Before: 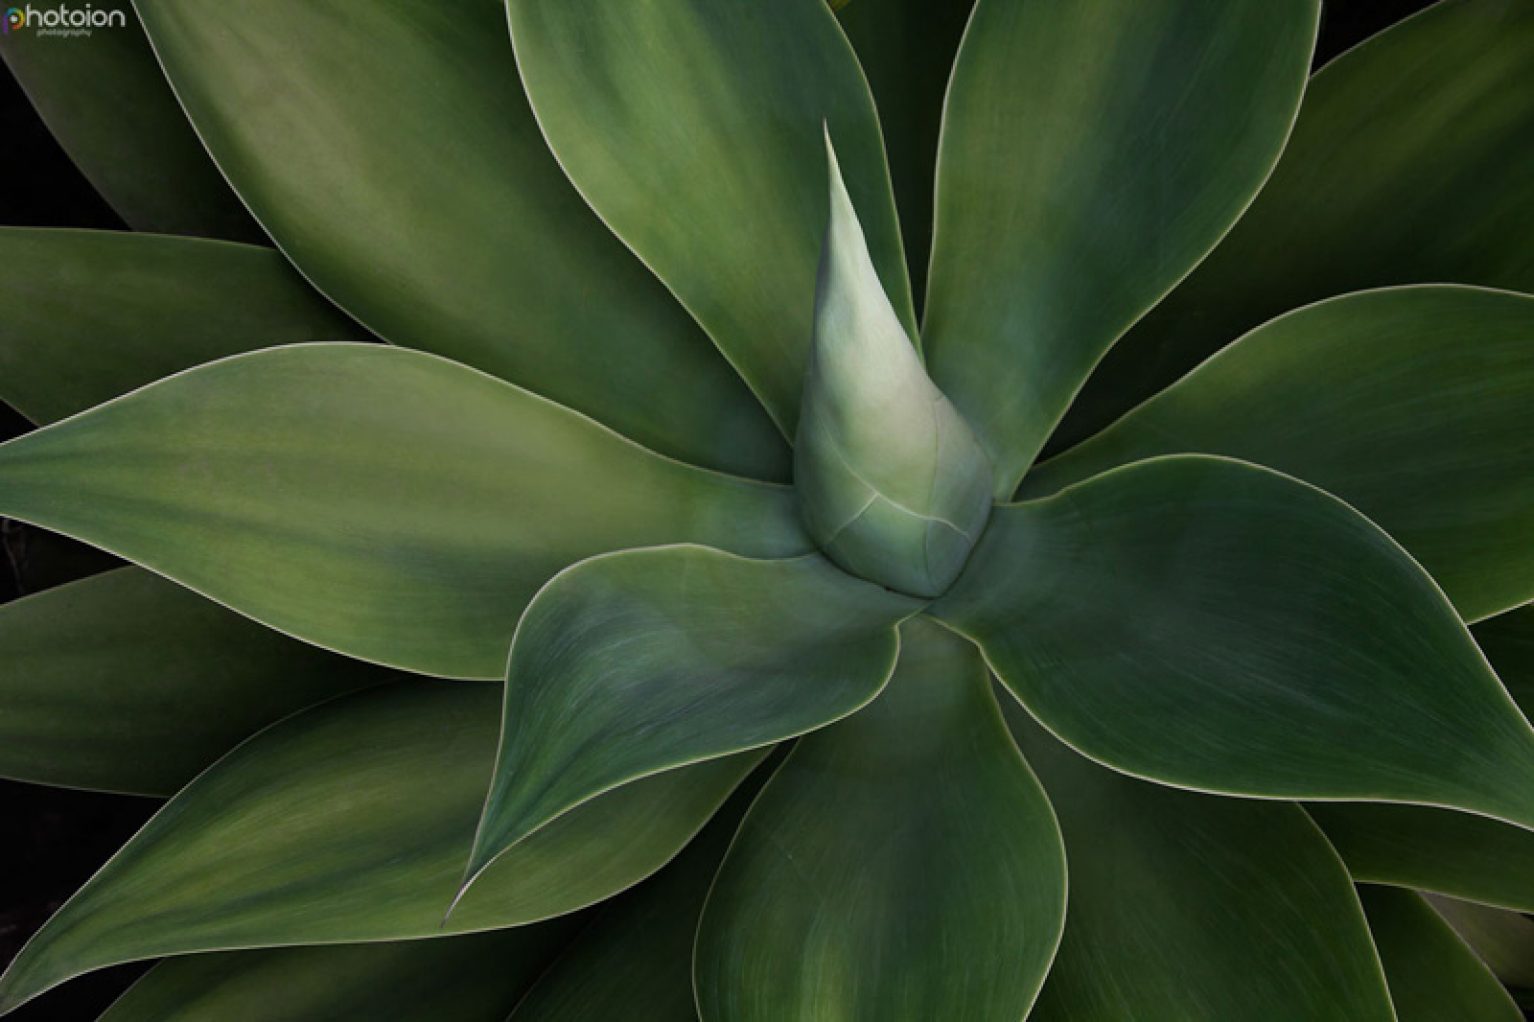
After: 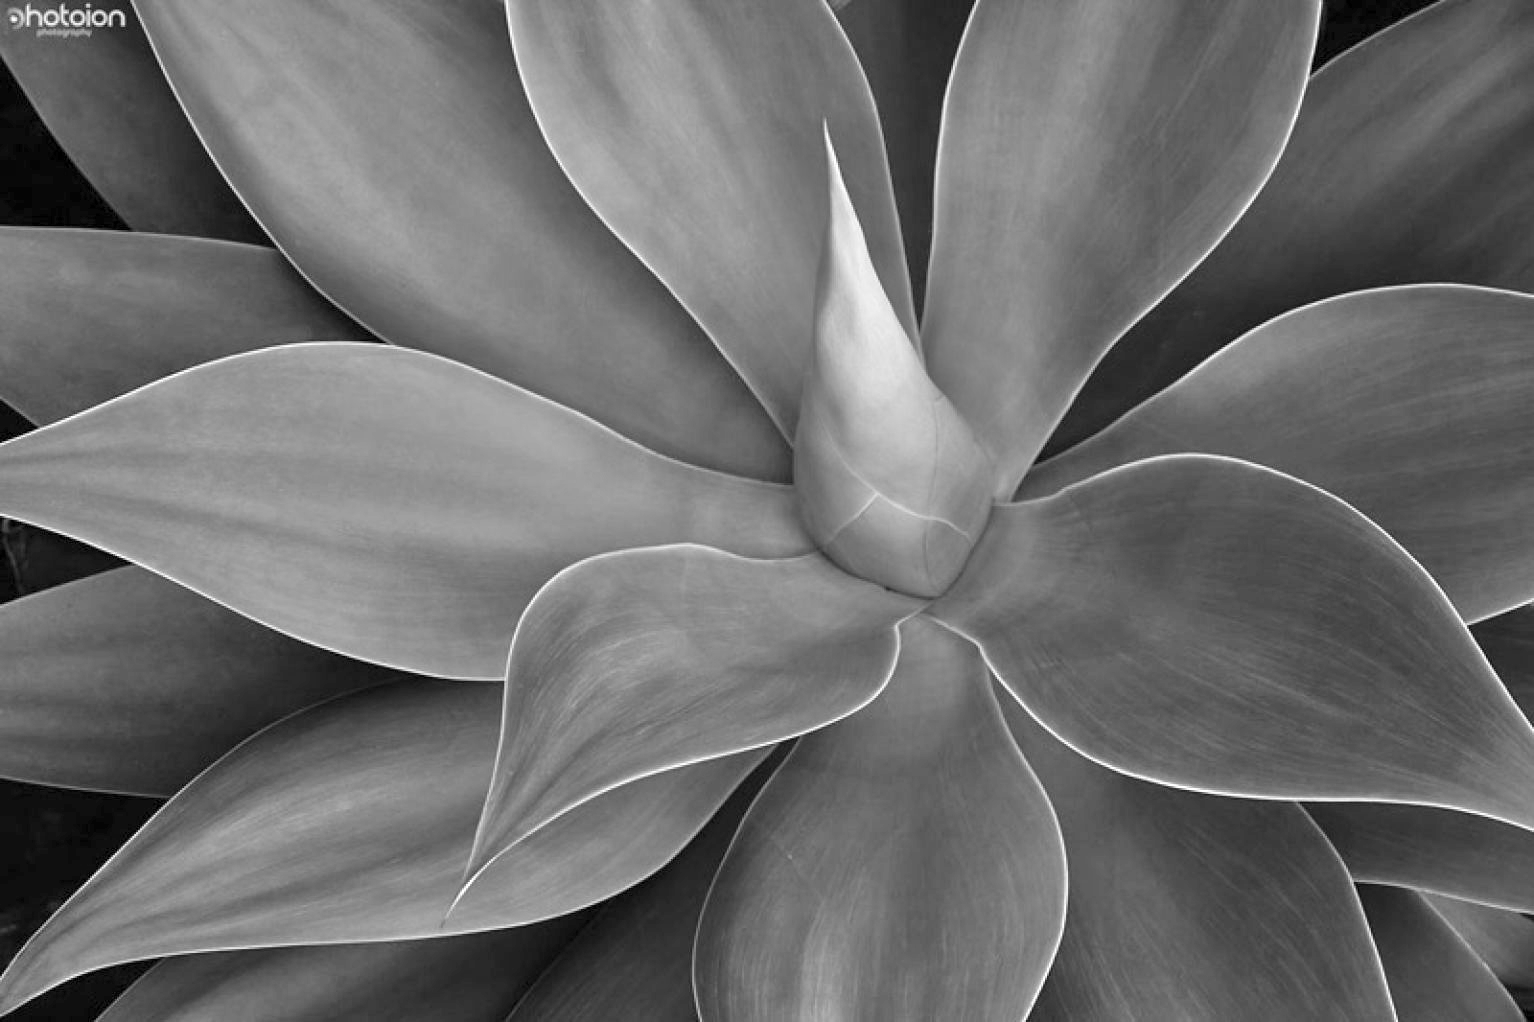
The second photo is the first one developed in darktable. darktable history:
monochrome: a 2.21, b -1.33, size 2.2
tone equalizer: -8 EV 2 EV, -7 EV 2 EV, -6 EV 2 EV, -5 EV 2 EV, -4 EV 2 EV, -3 EV 1.5 EV, -2 EV 1 EV, -1 EV 0.5 EV
